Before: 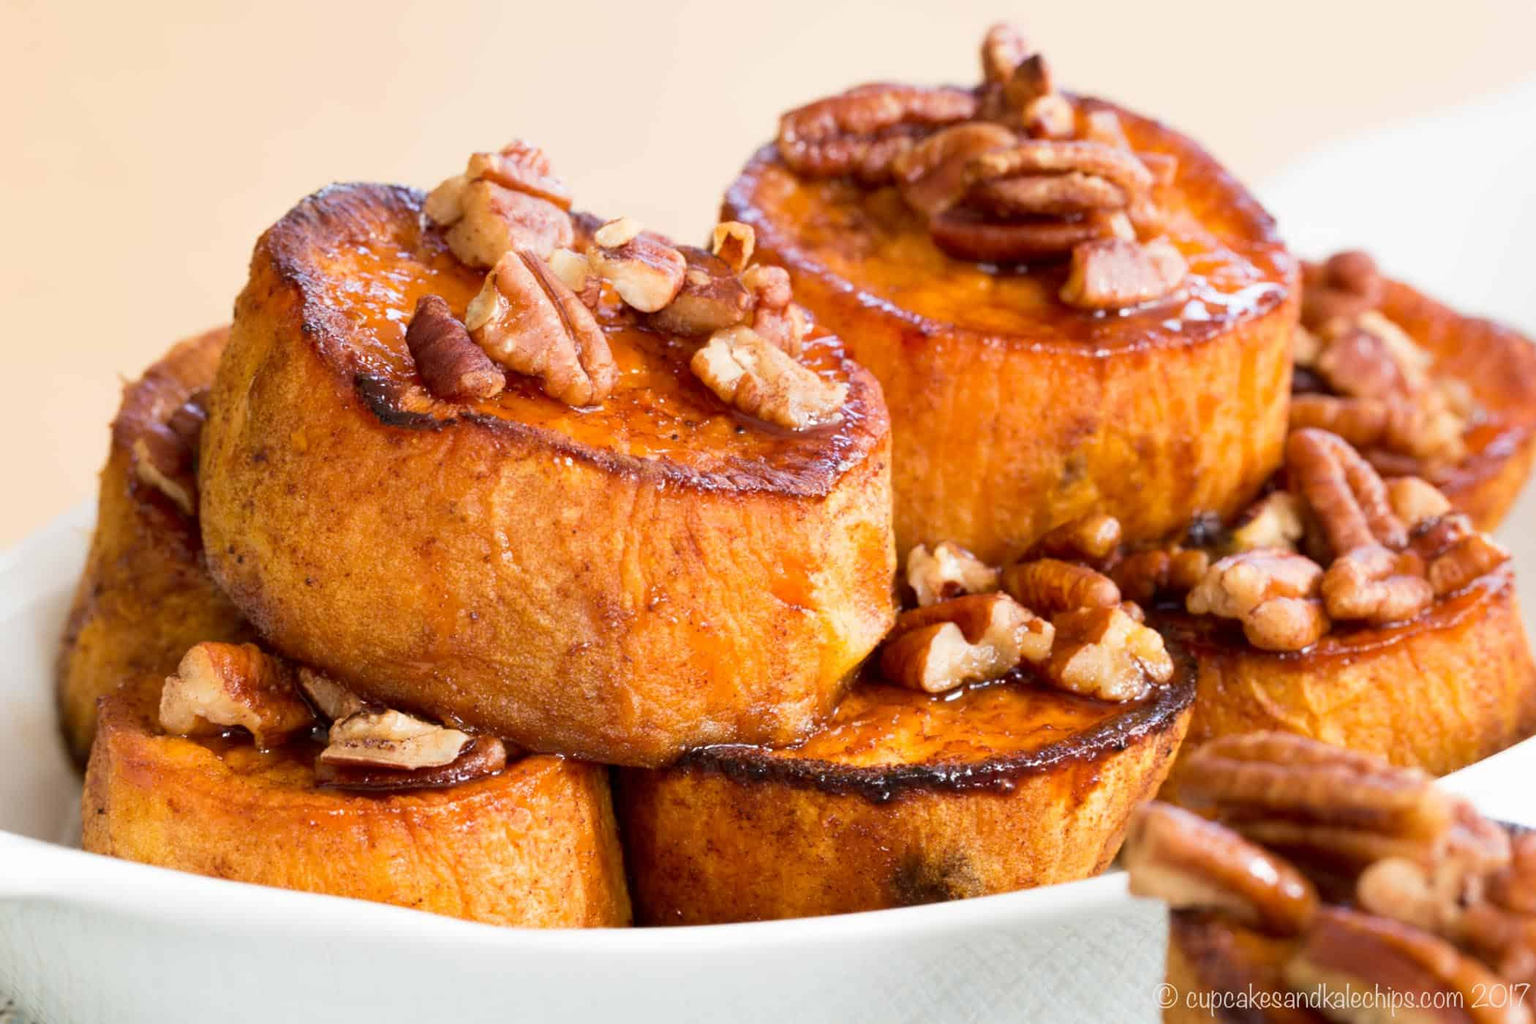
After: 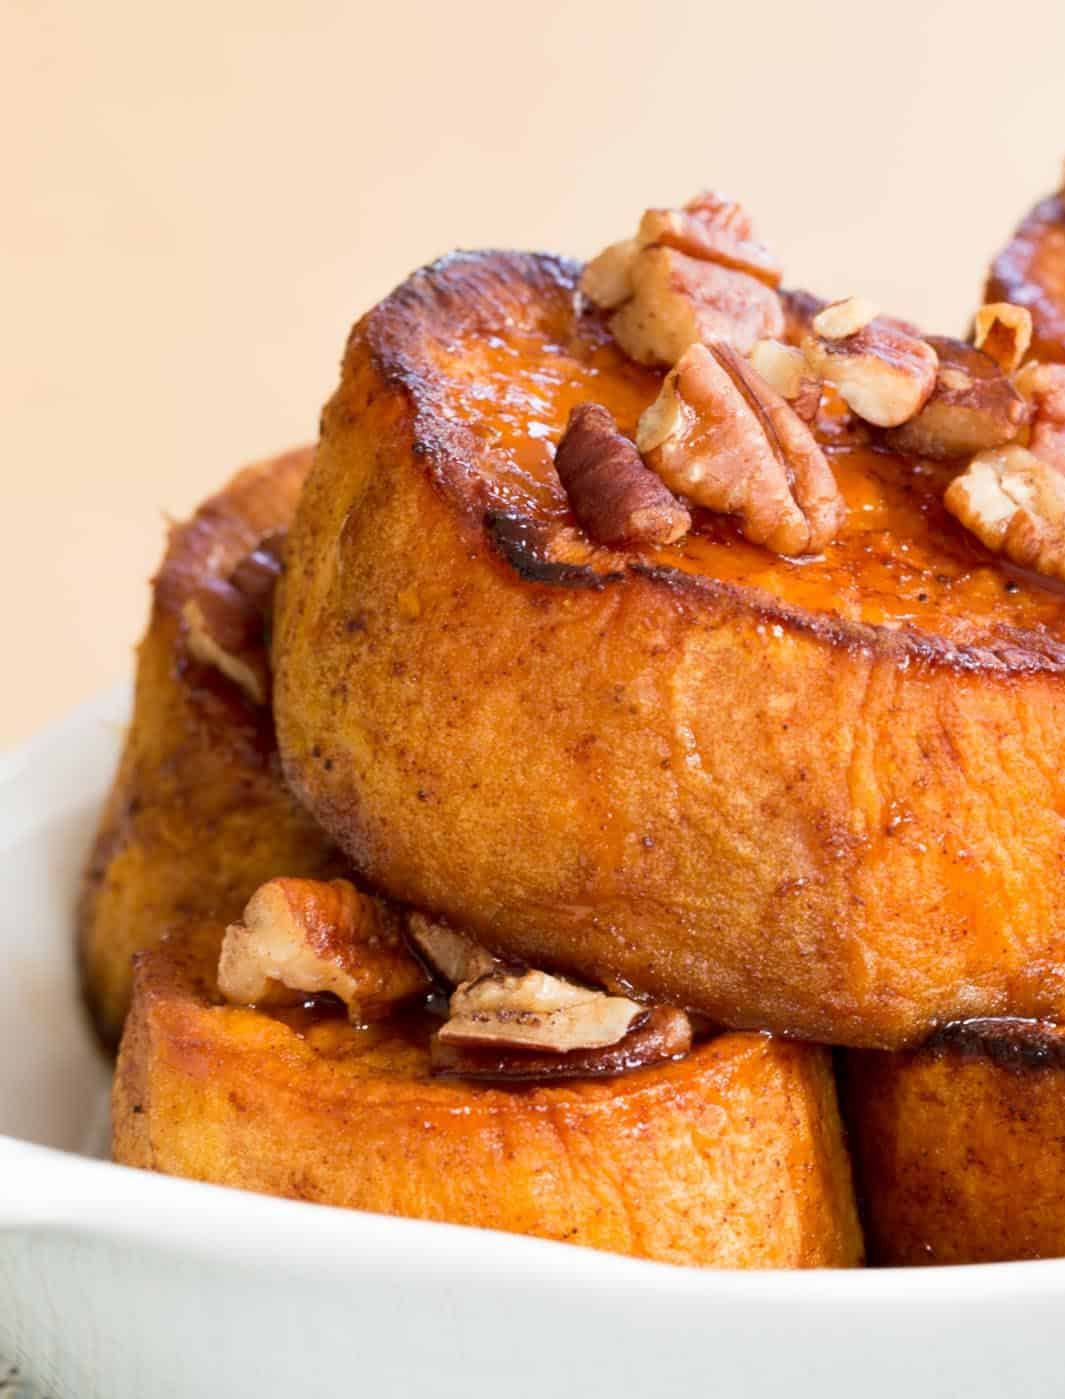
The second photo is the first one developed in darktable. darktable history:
exposure: compensate highlight preservation false
crop and rotate: left 0.012%, top 0%, right 49.254%
